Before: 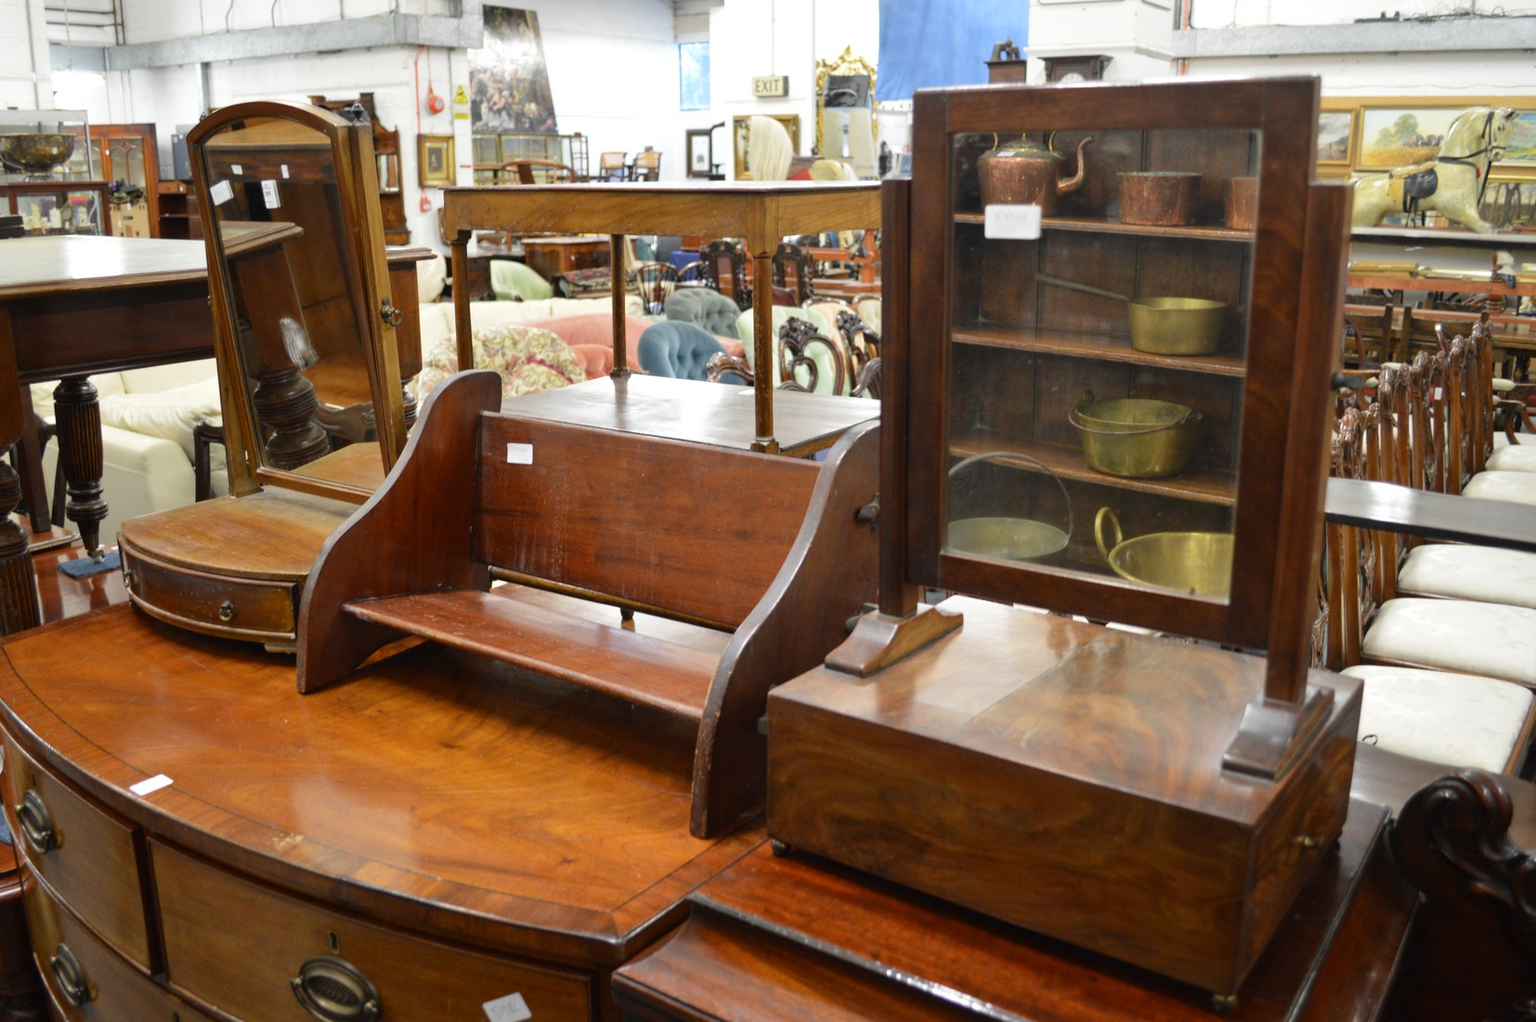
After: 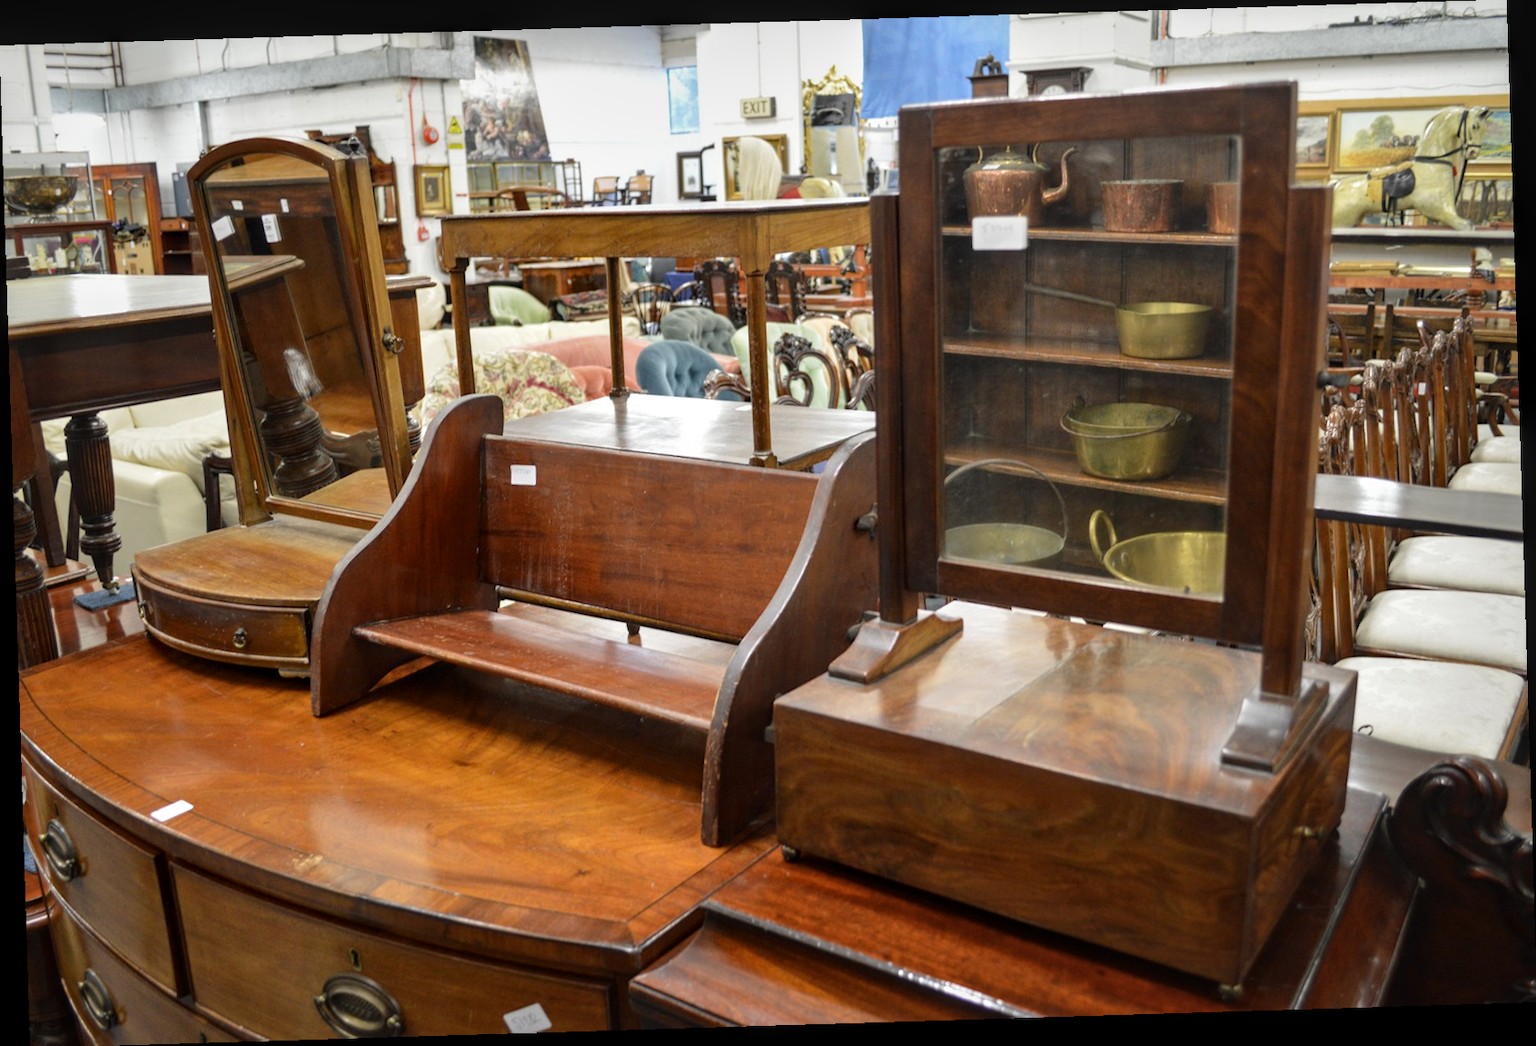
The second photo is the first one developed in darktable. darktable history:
rotate and perspective: rotation -1.75°, automatic cropping off
local contrast: on, module defaults
